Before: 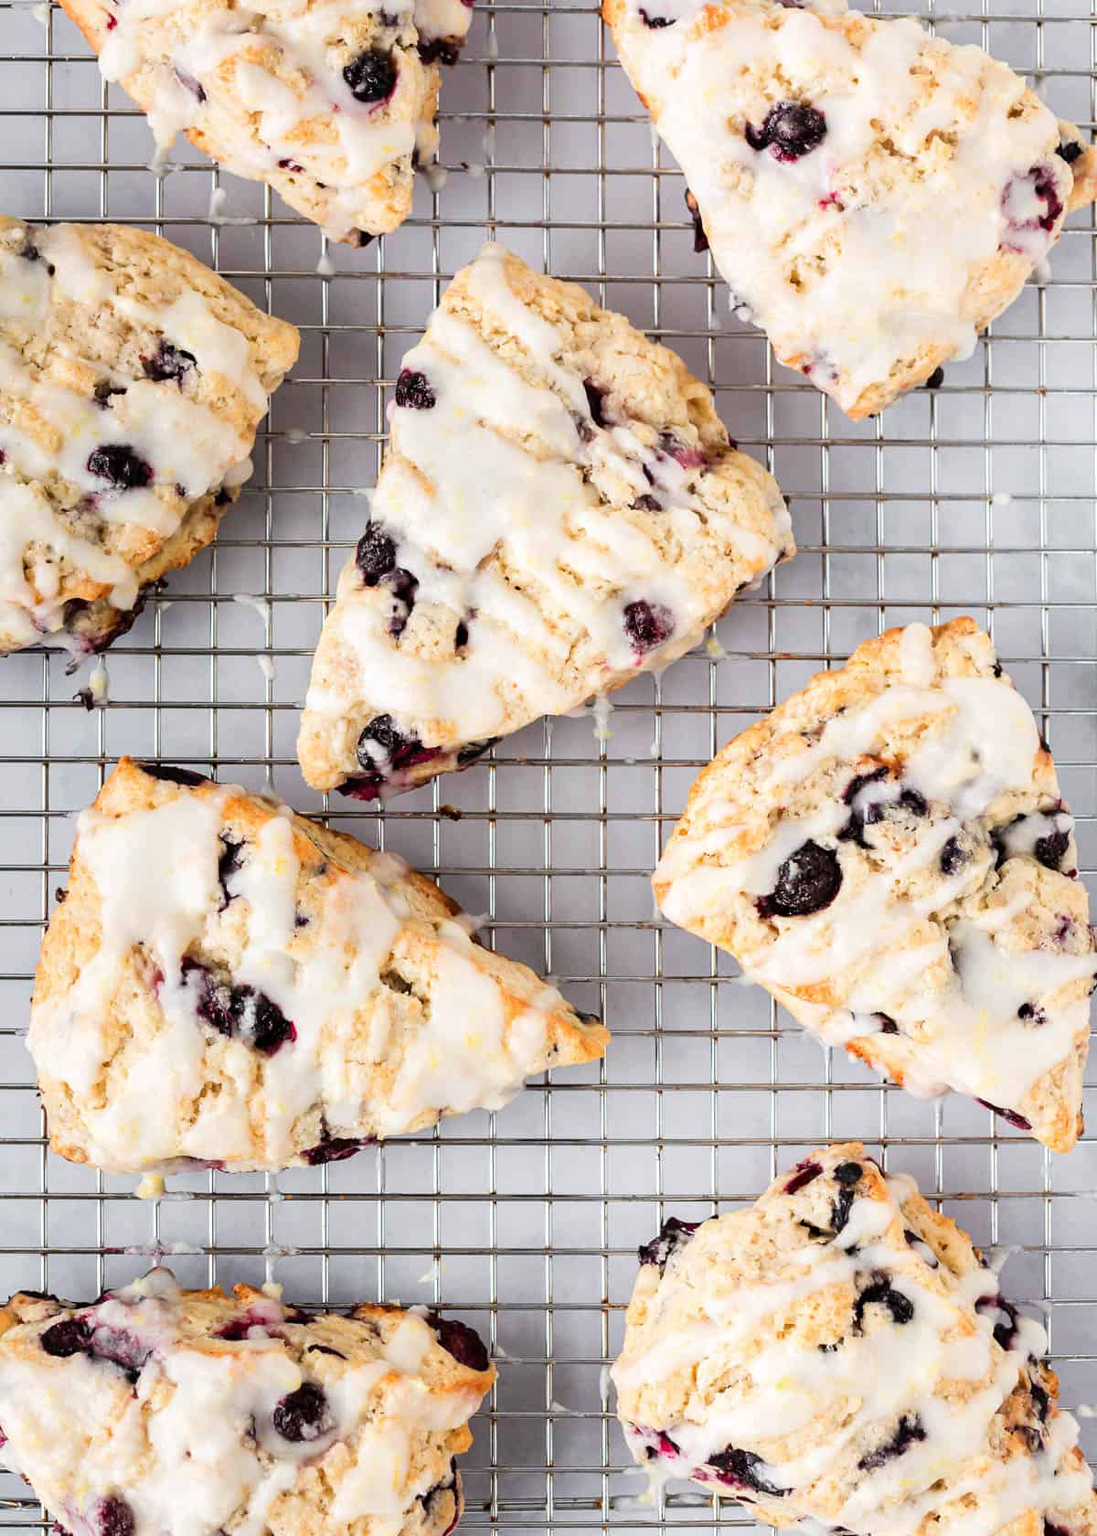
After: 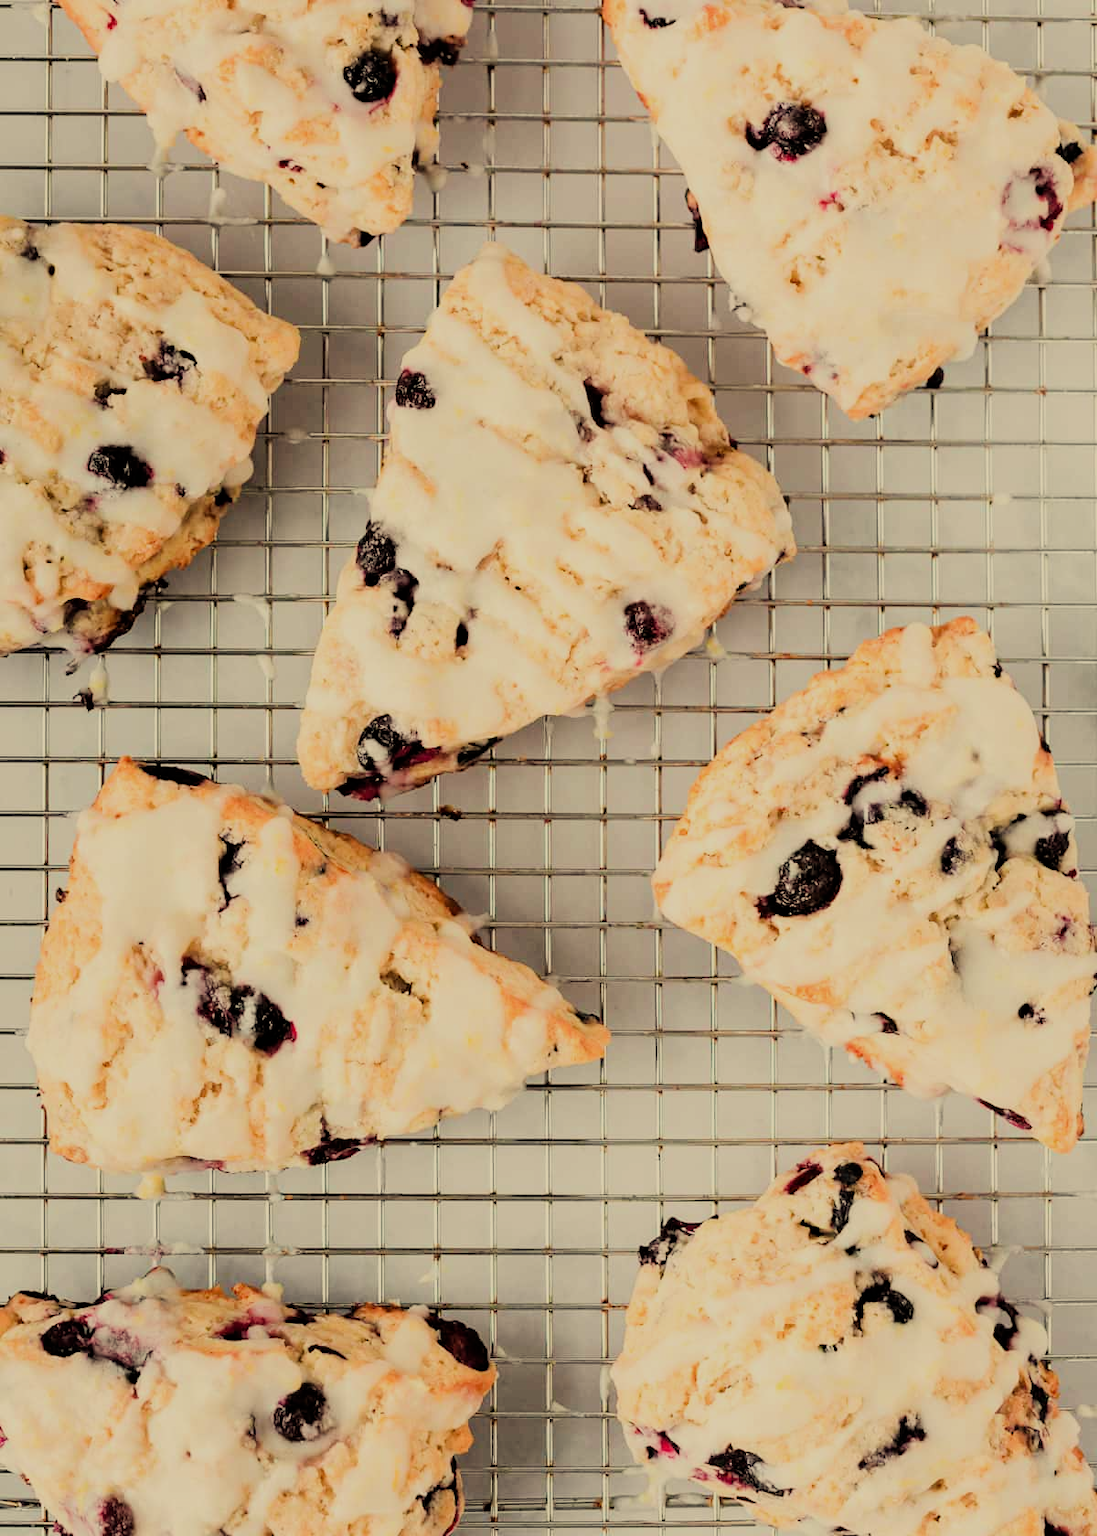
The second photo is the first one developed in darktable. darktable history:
filmic rgb: black relative exposure -7.15 EV, white relative exposure 5.36 EV, hardness 3.02
white balance: red 1.08, blue 0.791
